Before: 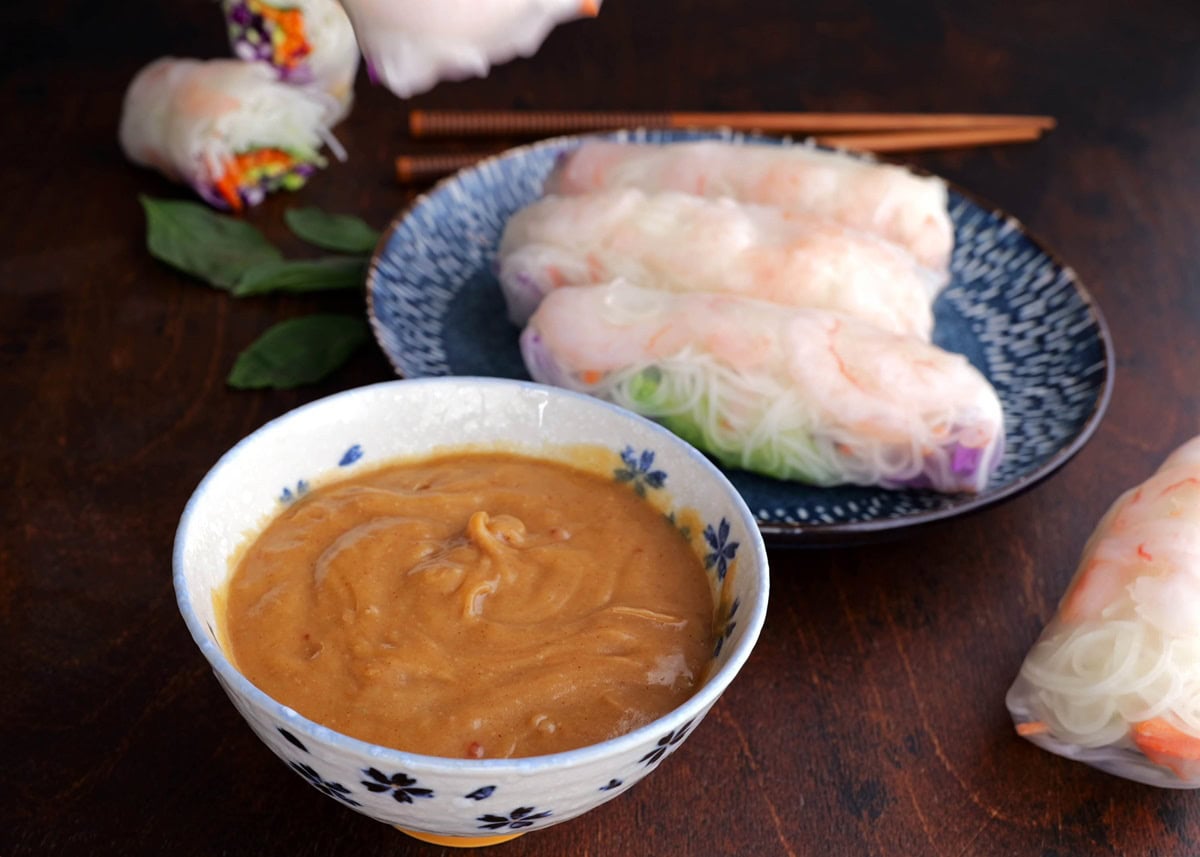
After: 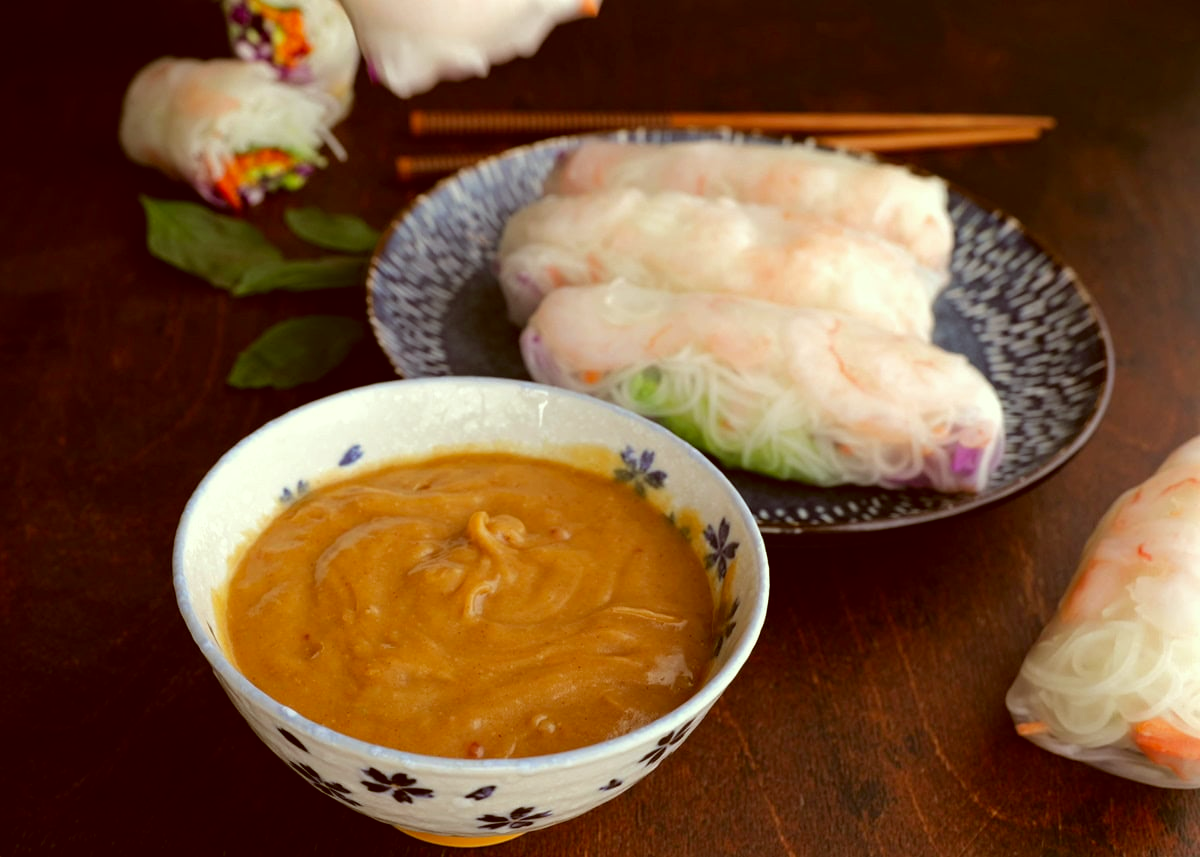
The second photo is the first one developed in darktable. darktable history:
color correction: highlights a* -5.16, highlights b* 9.8, shadows a* 9.93, shadows b* 24.7
